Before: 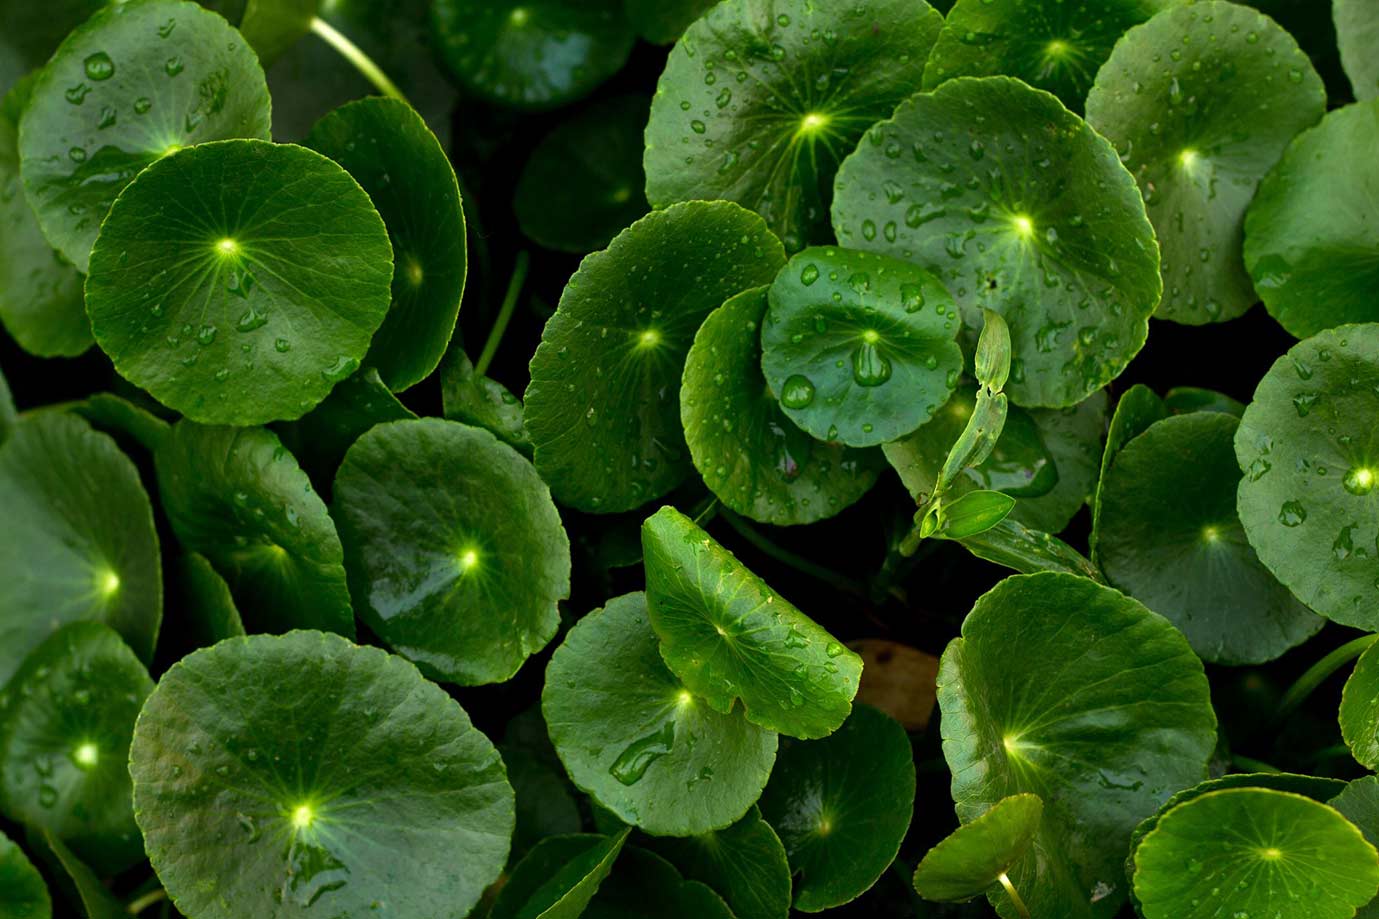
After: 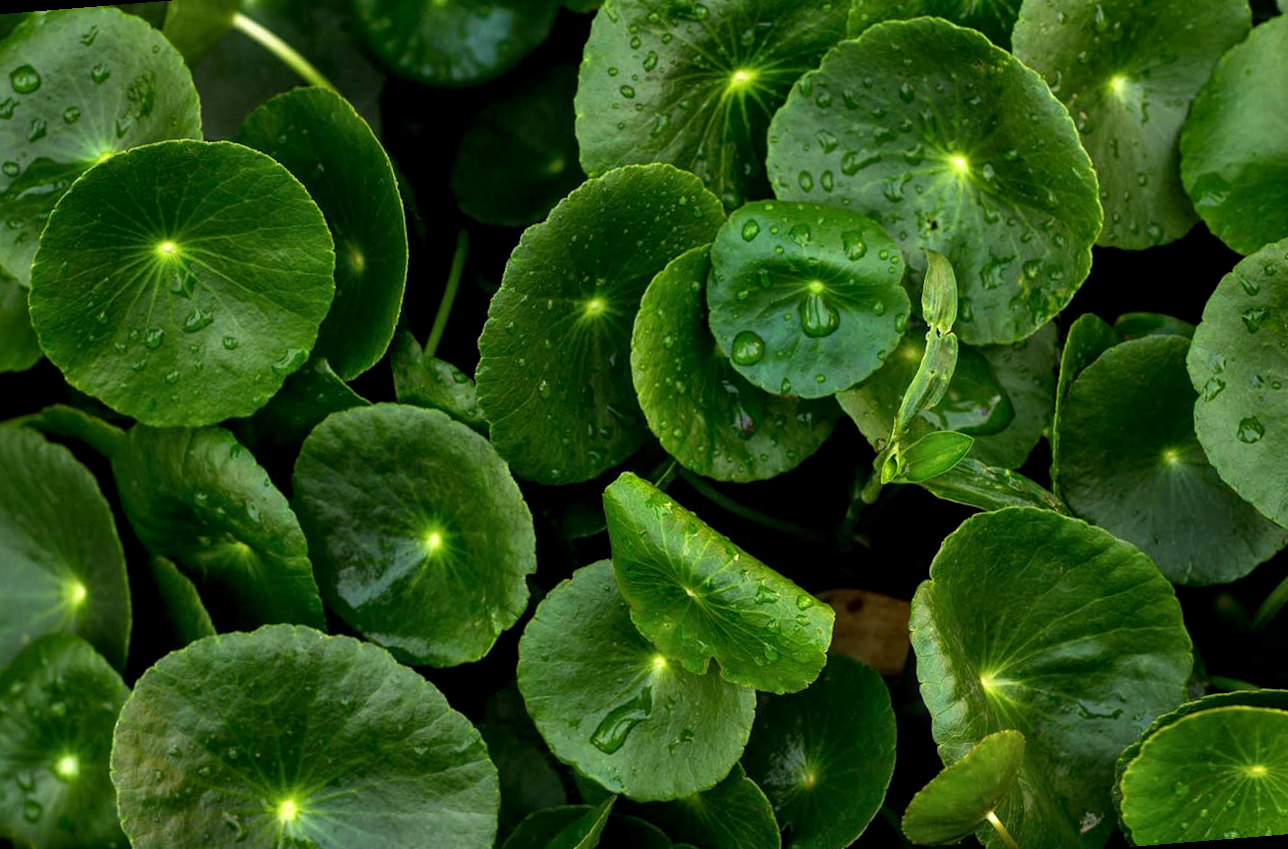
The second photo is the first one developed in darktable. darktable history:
rotate and perspective: rotation -4.57°, crop left 0.054, crop right 0.944, crop top 0.087, crop bottom 0.914
local contrast: on, module defaults
